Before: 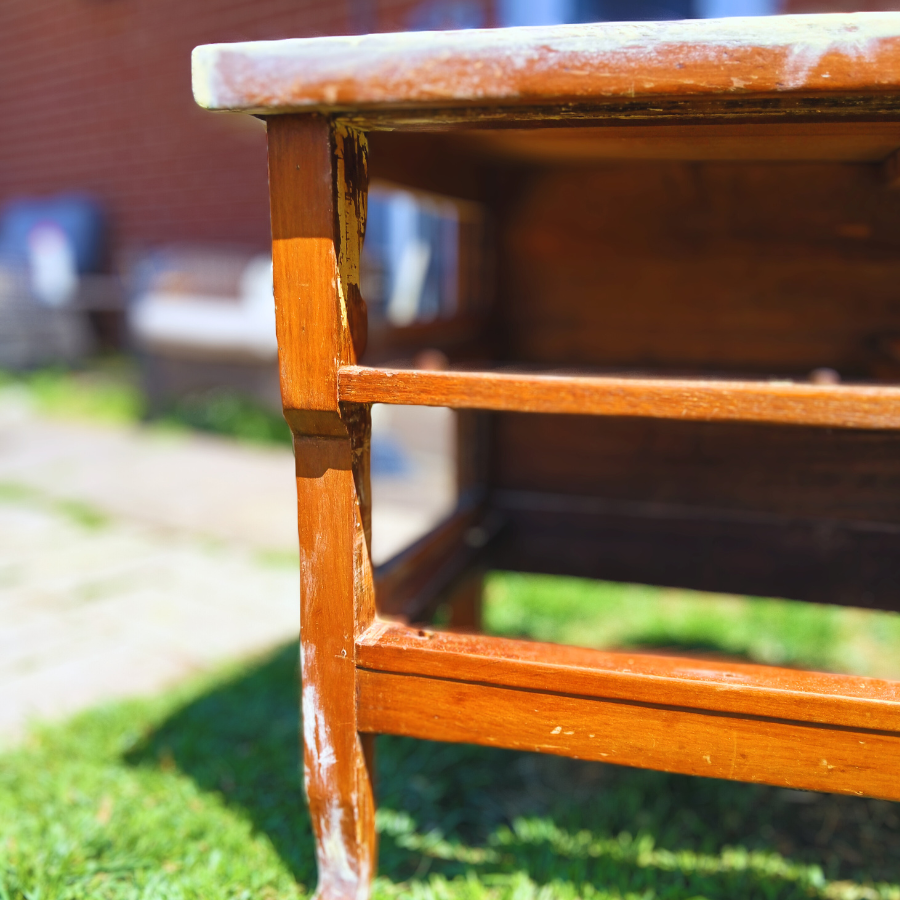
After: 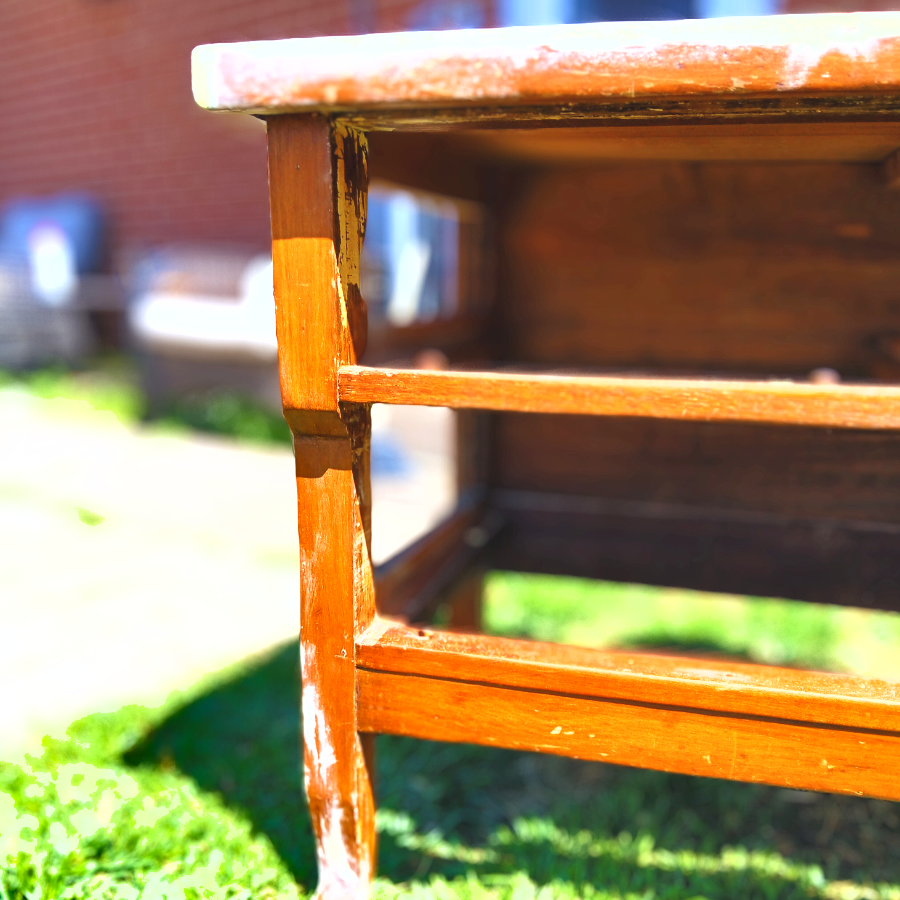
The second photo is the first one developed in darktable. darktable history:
shadows and highlights: low approximation 0.01, soften with gaussian
exposure: exposure 0.766 EV, compensate highlight preservation false
